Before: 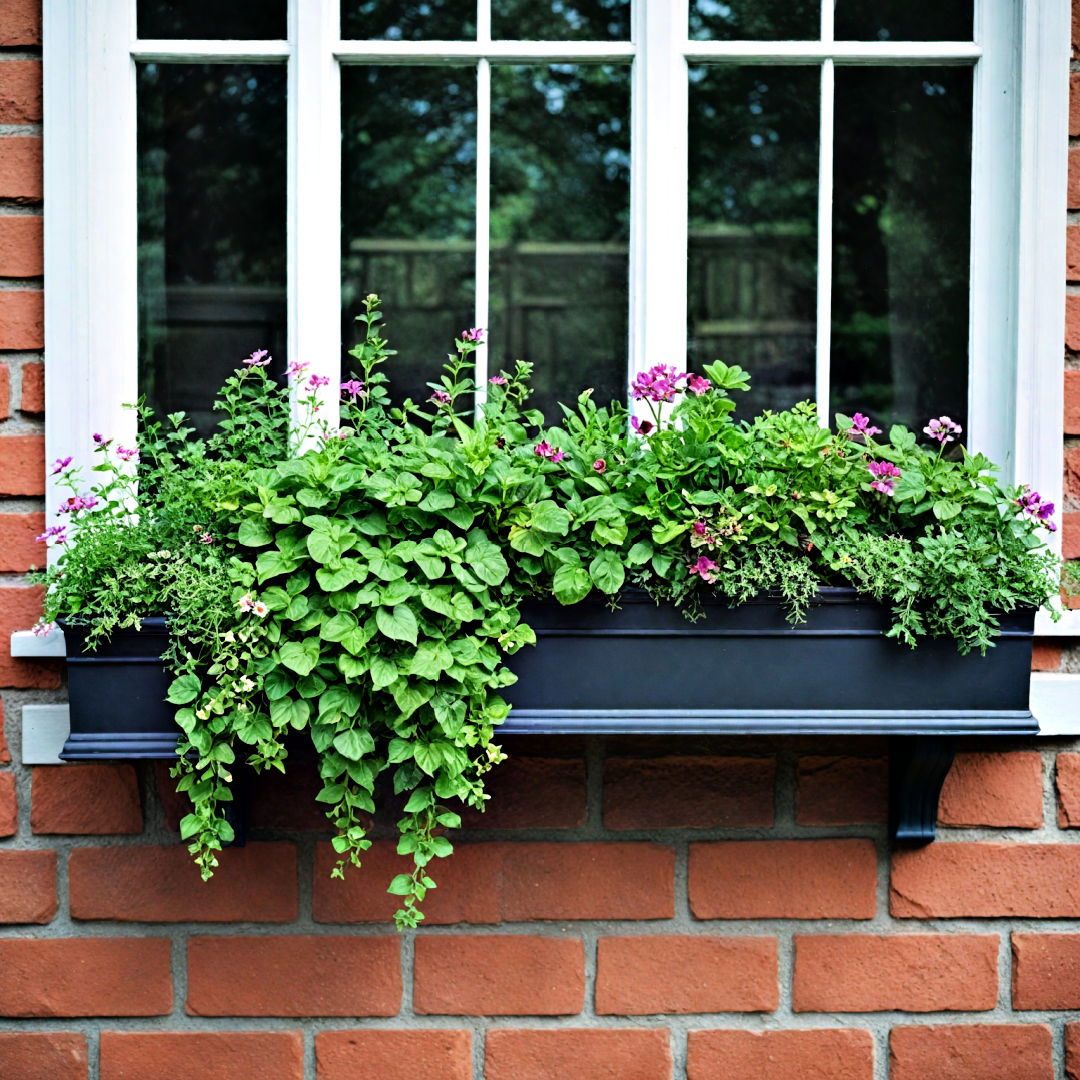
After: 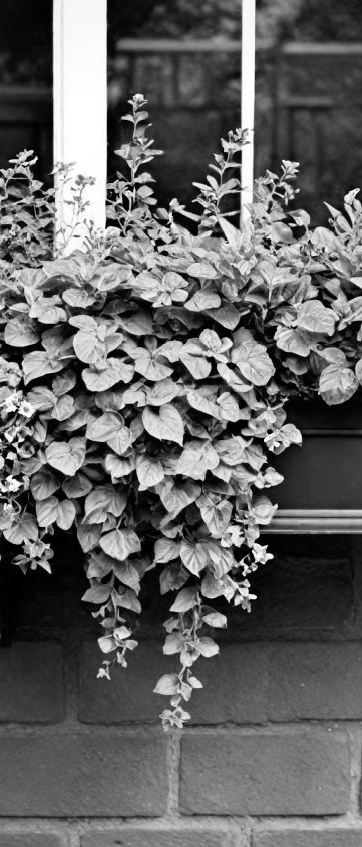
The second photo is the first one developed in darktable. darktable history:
vignetting: brightness -0.167
color contrast: green-magenta contrast 0.85, blue-yellow contrast 1.25, unbound 0
crop and rotate: left 21.77%, top 18.528%, right 44.676%, bottom 2.997%
monochrome: on, module defaults
